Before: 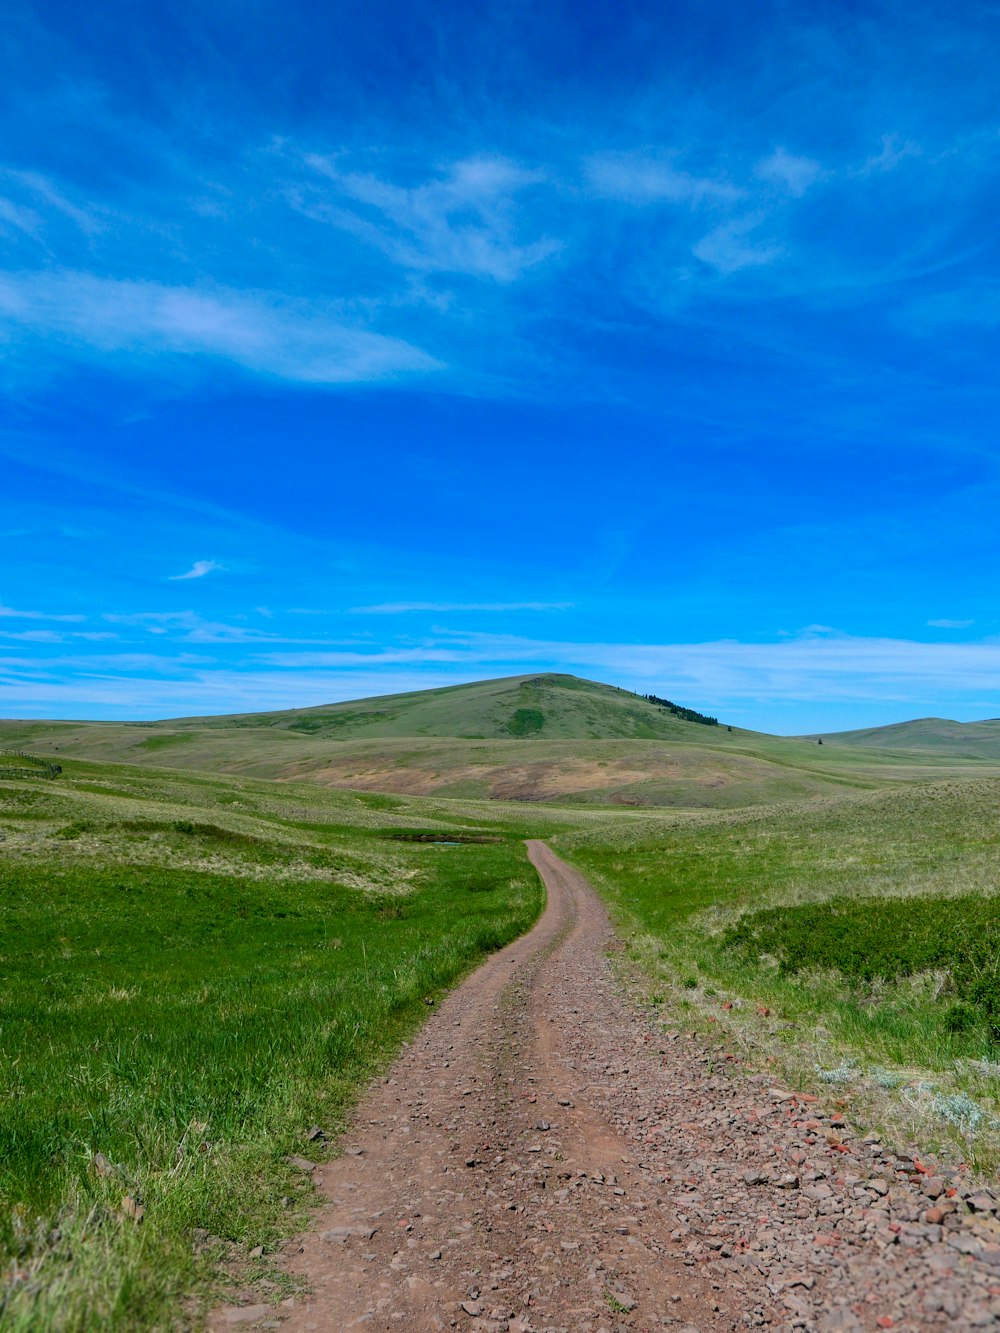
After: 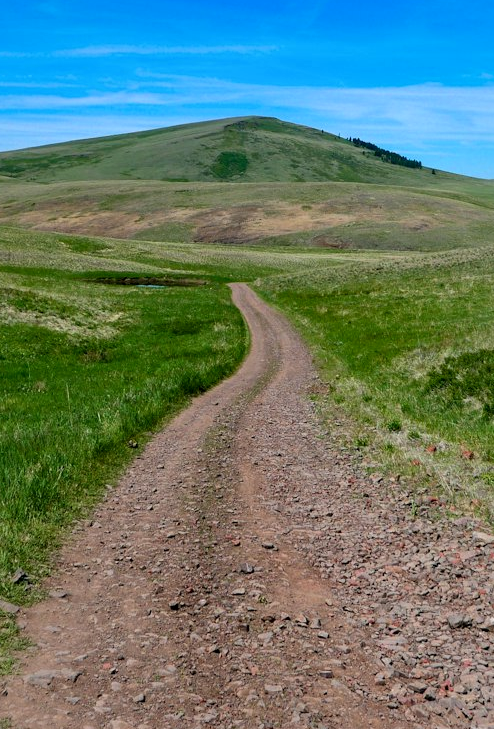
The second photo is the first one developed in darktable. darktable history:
crop: left 29.672%, top 41.786%, right 20.851%, bottom 3.487%
local contrast: mode bilateral grid, contrast 20, coarseness 50, detail 130%, midtone range 0.2
